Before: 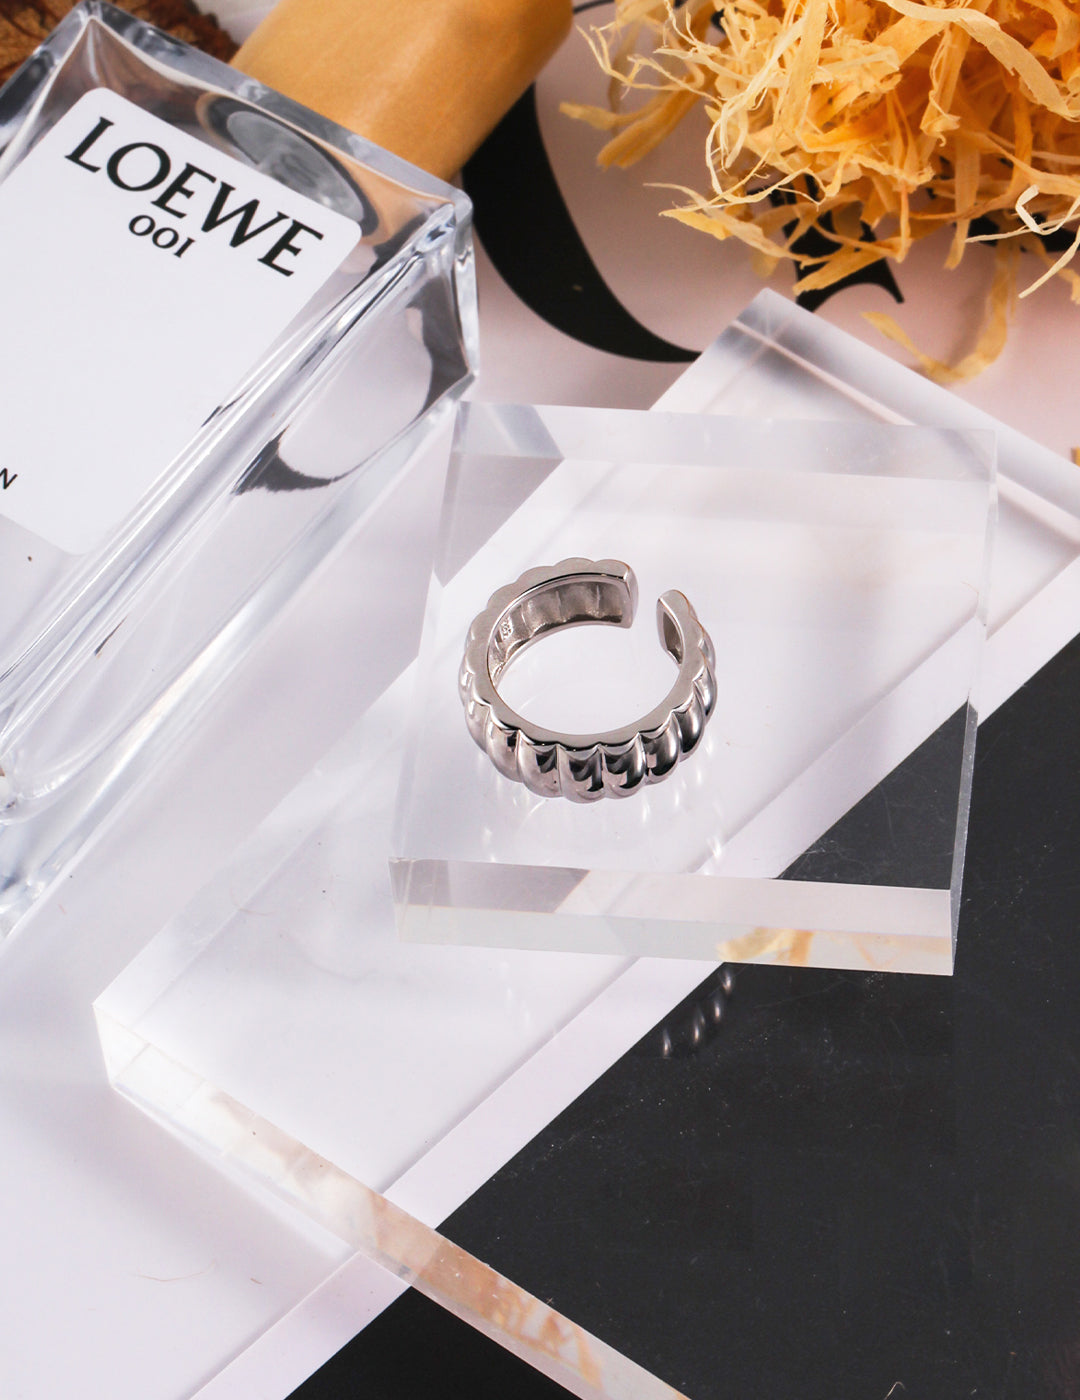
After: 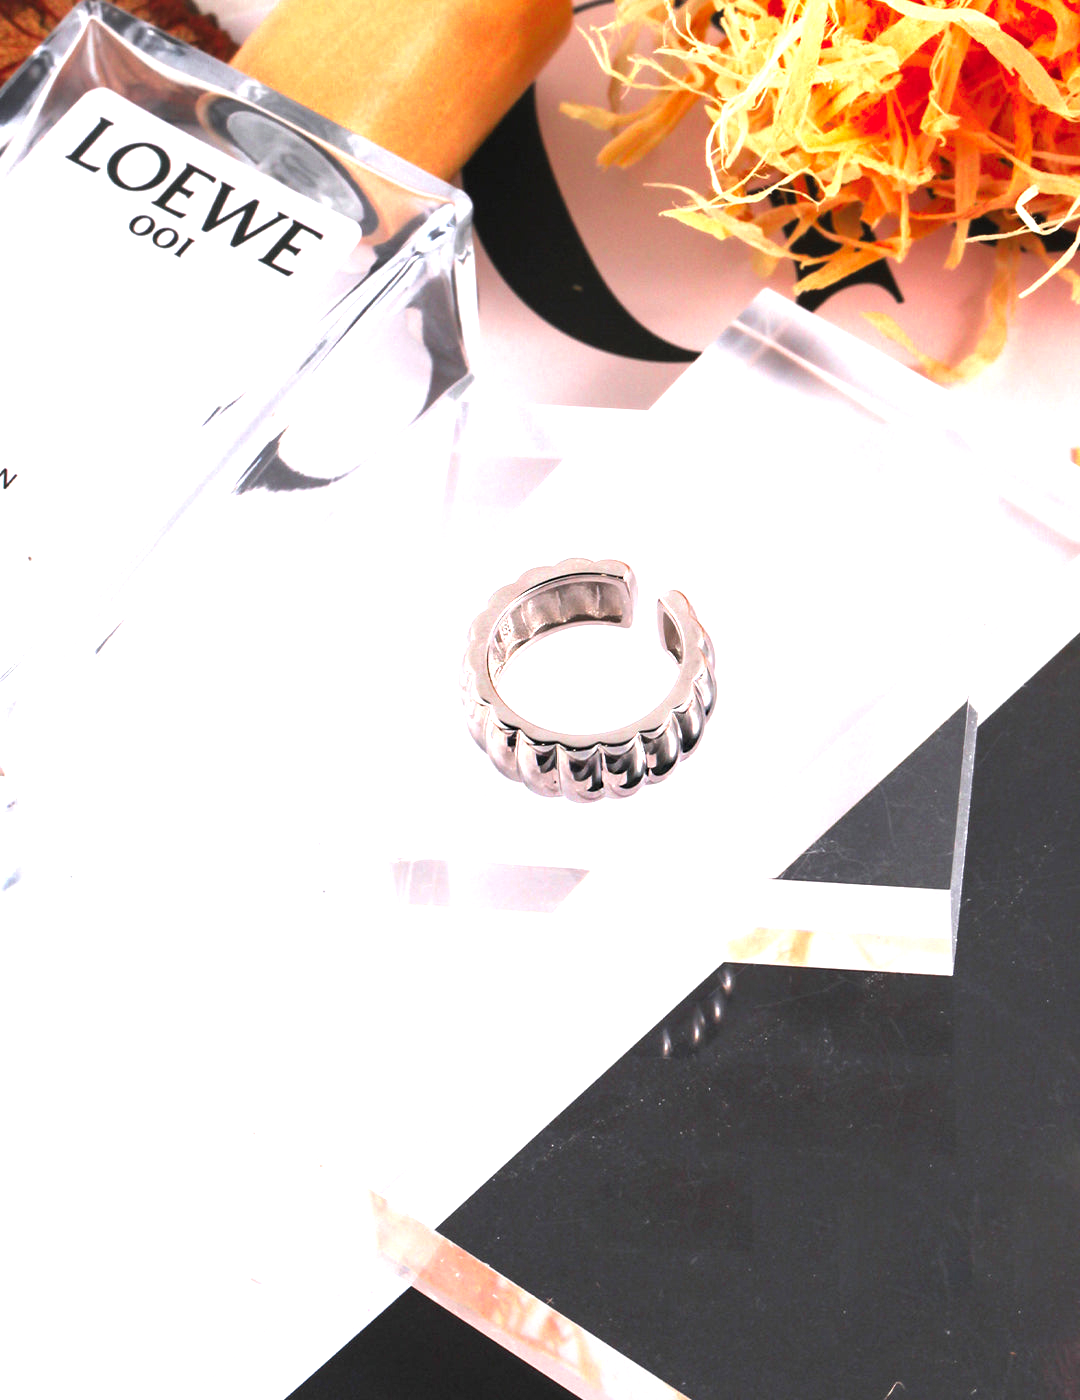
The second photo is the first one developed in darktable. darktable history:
exposure: exposure 1.001 EV, compensate exposure bias true, compensate highlight preservation false
color zones: curves: ch0 [(0, 0.466) (0.128, 0.466) (0.25, 0.5) (0.375, 0.456) (0.5, 0.5) (0.625, 0.5) (0.737, 0.652) (0.875, 0.5)]; ch1 [(0, 0.603) (0.125, 0.618) (0.261, 0.348) (0.372, 0.353) (0.497, 0.363) (0.611, 0.45) (0.731, 0.427) (0.875, 0.518) (0.998, 0.652)]; ch2 [(0, 0.559) (0.125, 0.451) (0.253, 0.564) (0.37, 0.578) (0.5, 0.466) (0.625, 0.471) (0.731, 0.471) (0.88, 0.485)]
